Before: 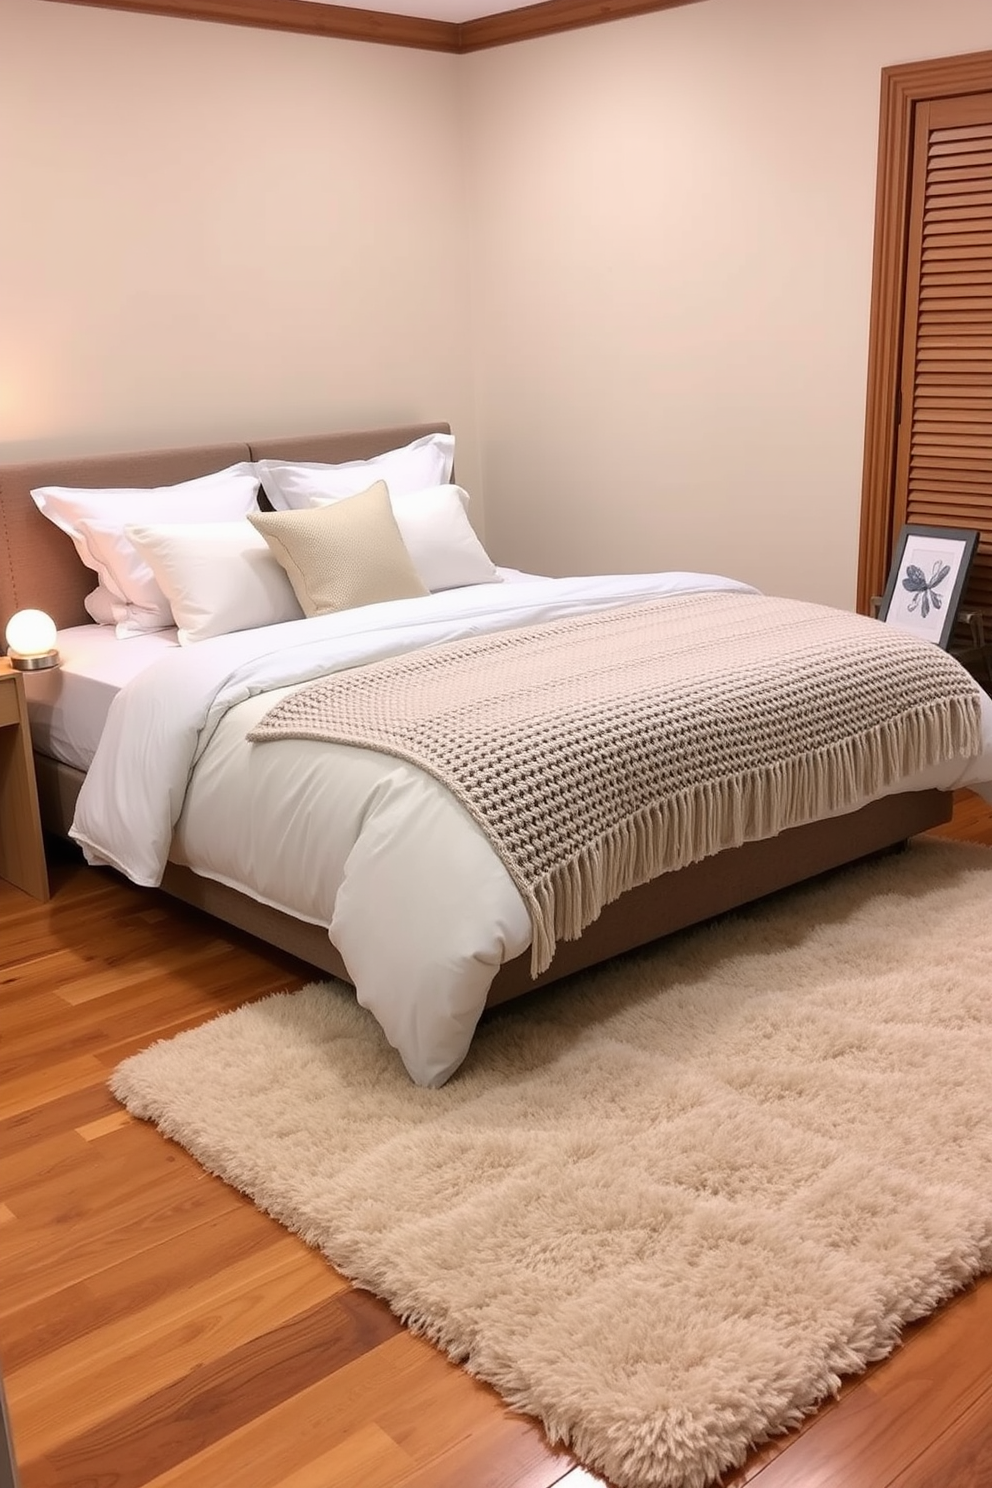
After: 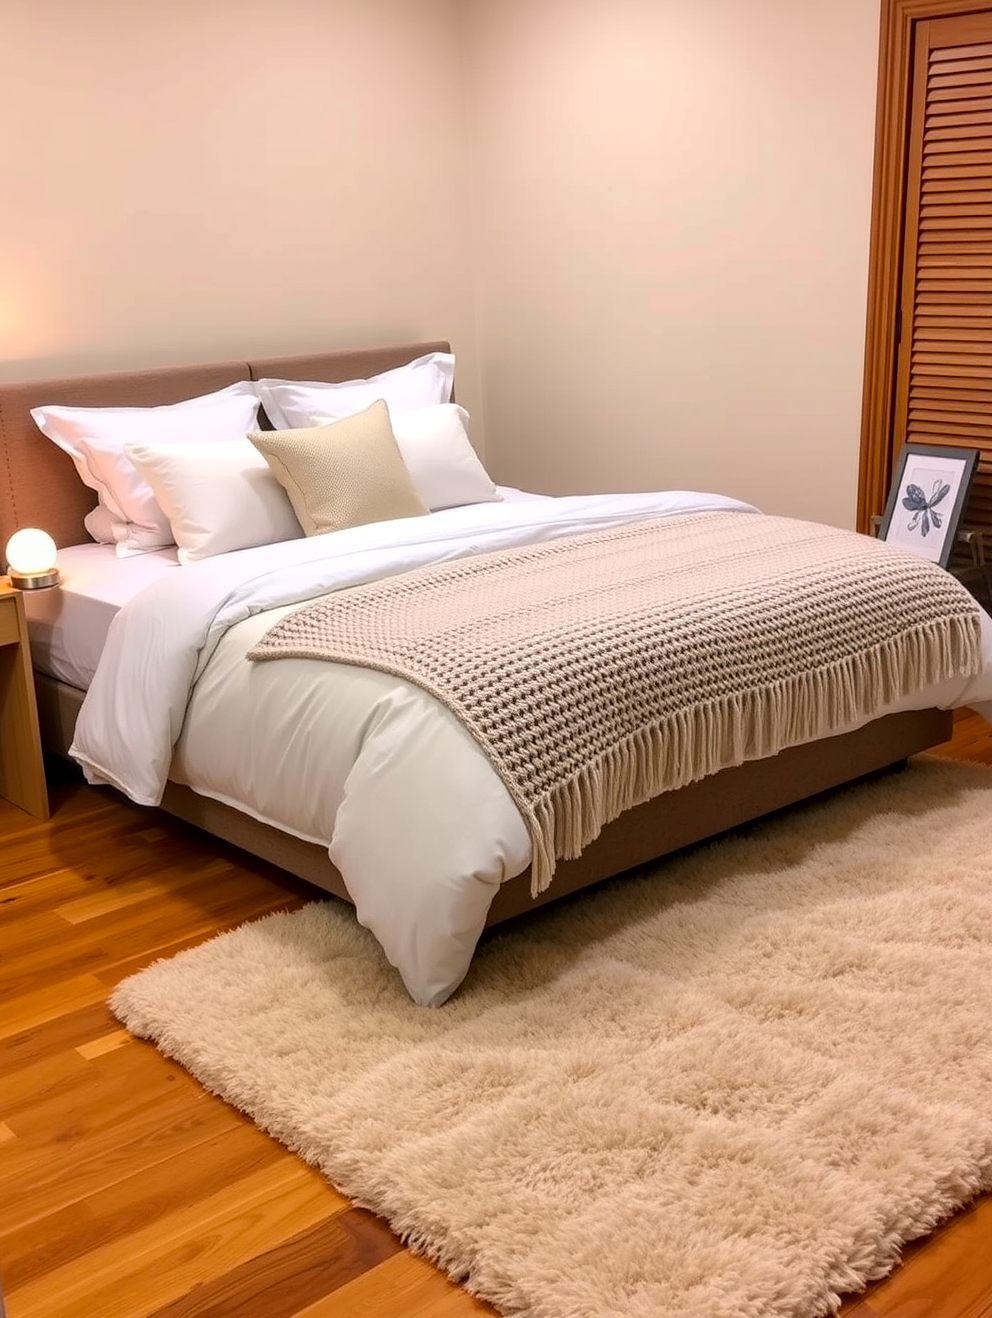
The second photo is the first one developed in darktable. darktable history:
crop and rotate: top 5.467%, bottom 5.903%
color balance rgb: perceptual saturation grading › global saturation 19.514%, global vibrance 20%
local contrast: on, module defaults
